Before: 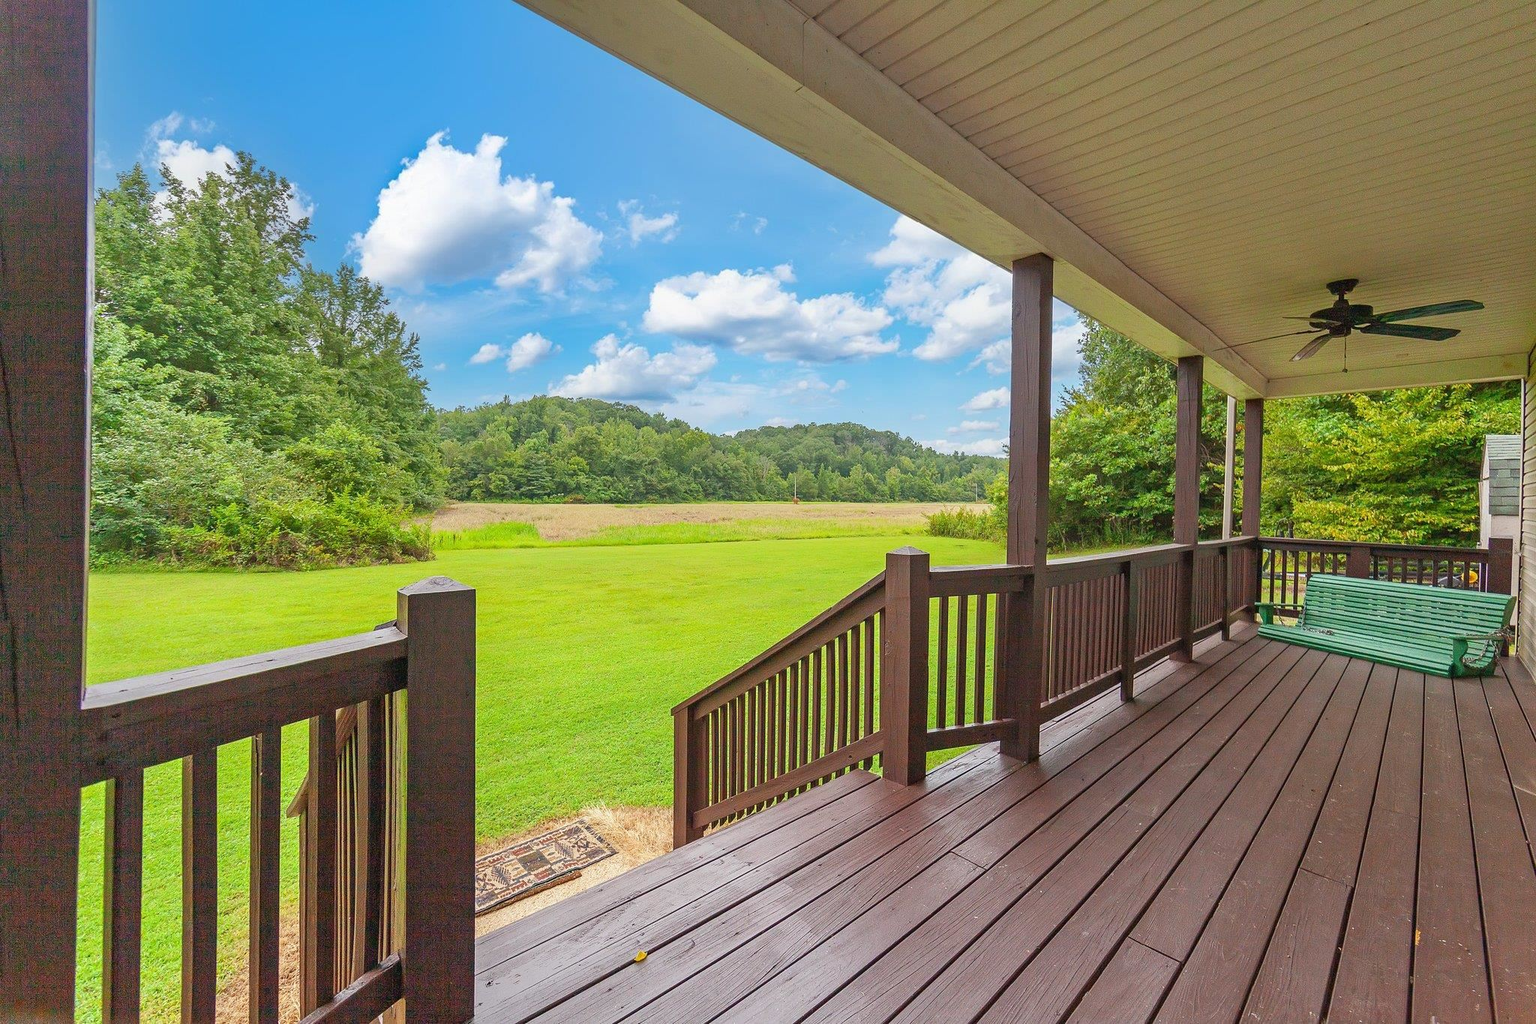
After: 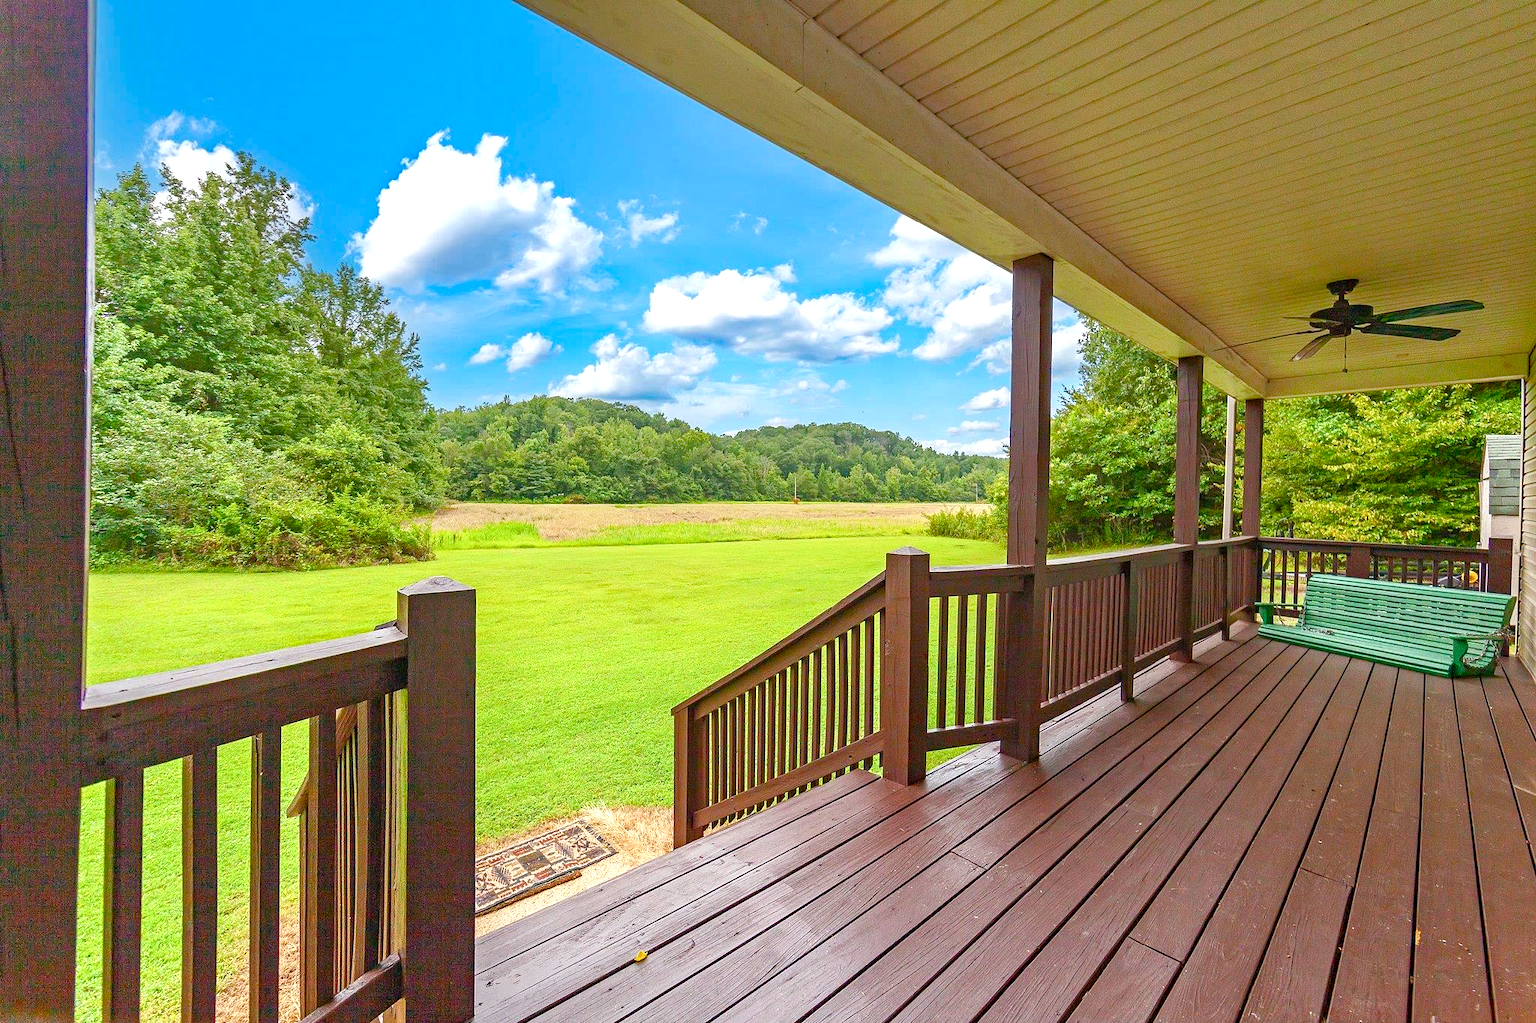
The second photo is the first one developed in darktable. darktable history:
haze removal: strength 0.29, distance 0.25, compatibility mode true, adaptive false
color balance rgb: perceptual saturation grading › global saturation 25%, perceptual saturation grading › highlights -50%, perceptual saturation grading › shadows 30%, perceptual brilliance grading › global brilliance 12%, global vibrance 20%
